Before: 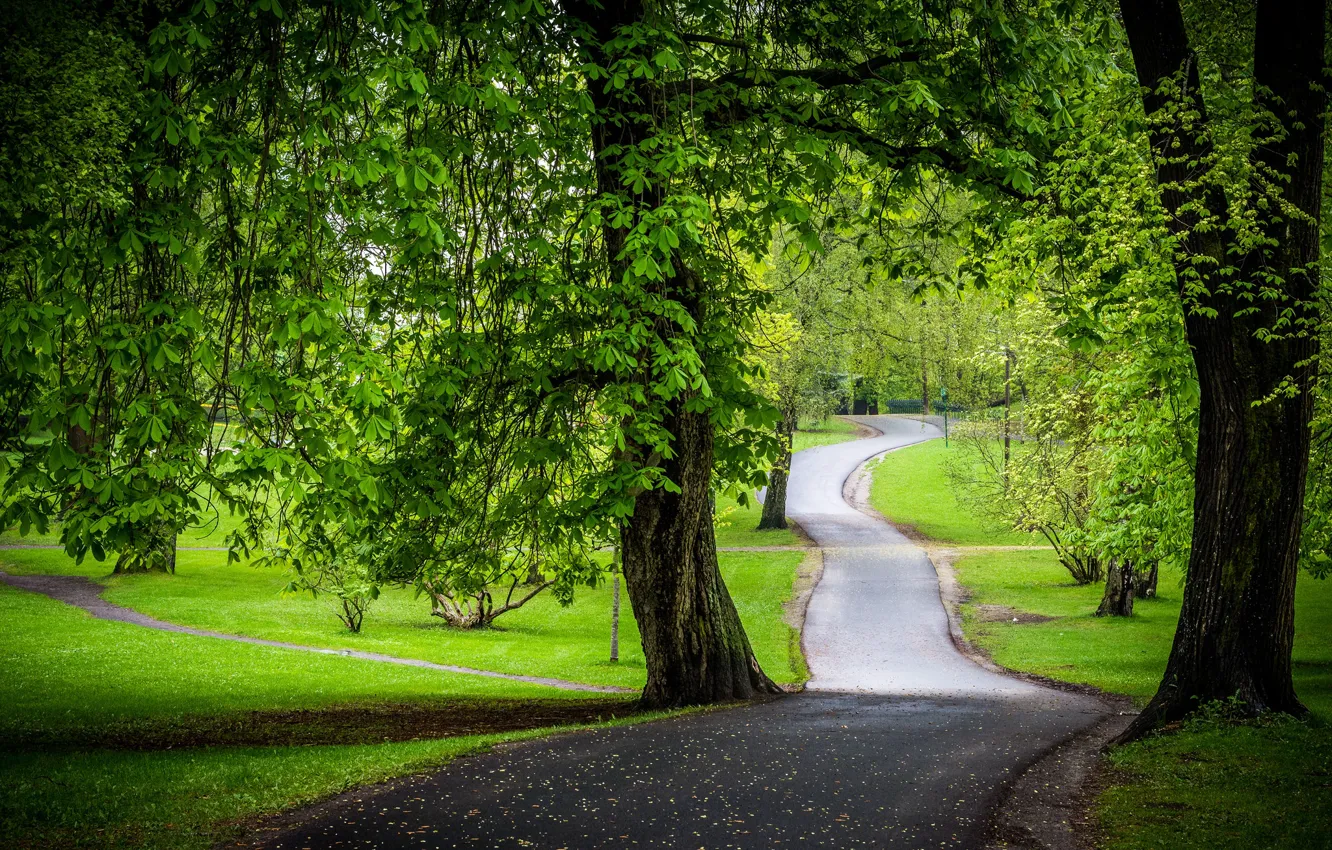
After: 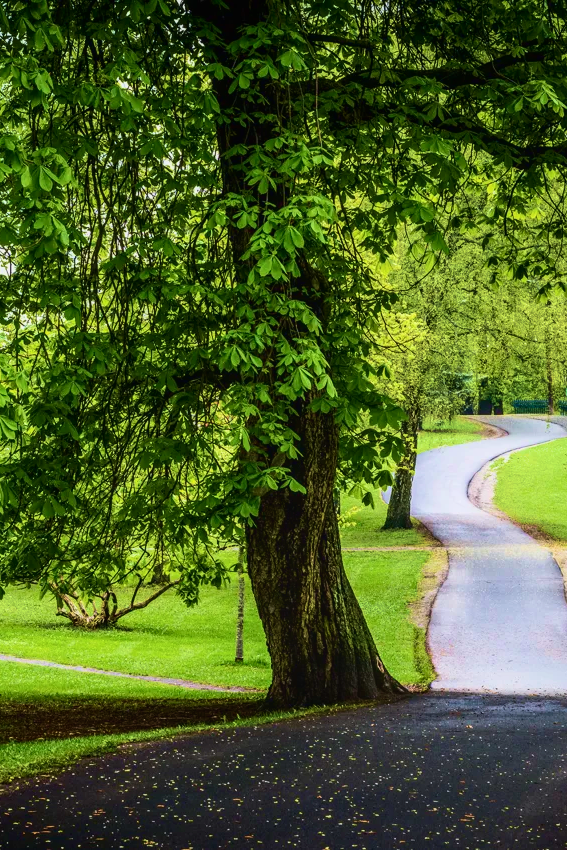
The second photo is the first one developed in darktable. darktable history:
local contrast: detail 109%
velvia: strength 75%
contrast brightness saturation: contrast 0.223
crop: left 28.174%, right 29.242%
